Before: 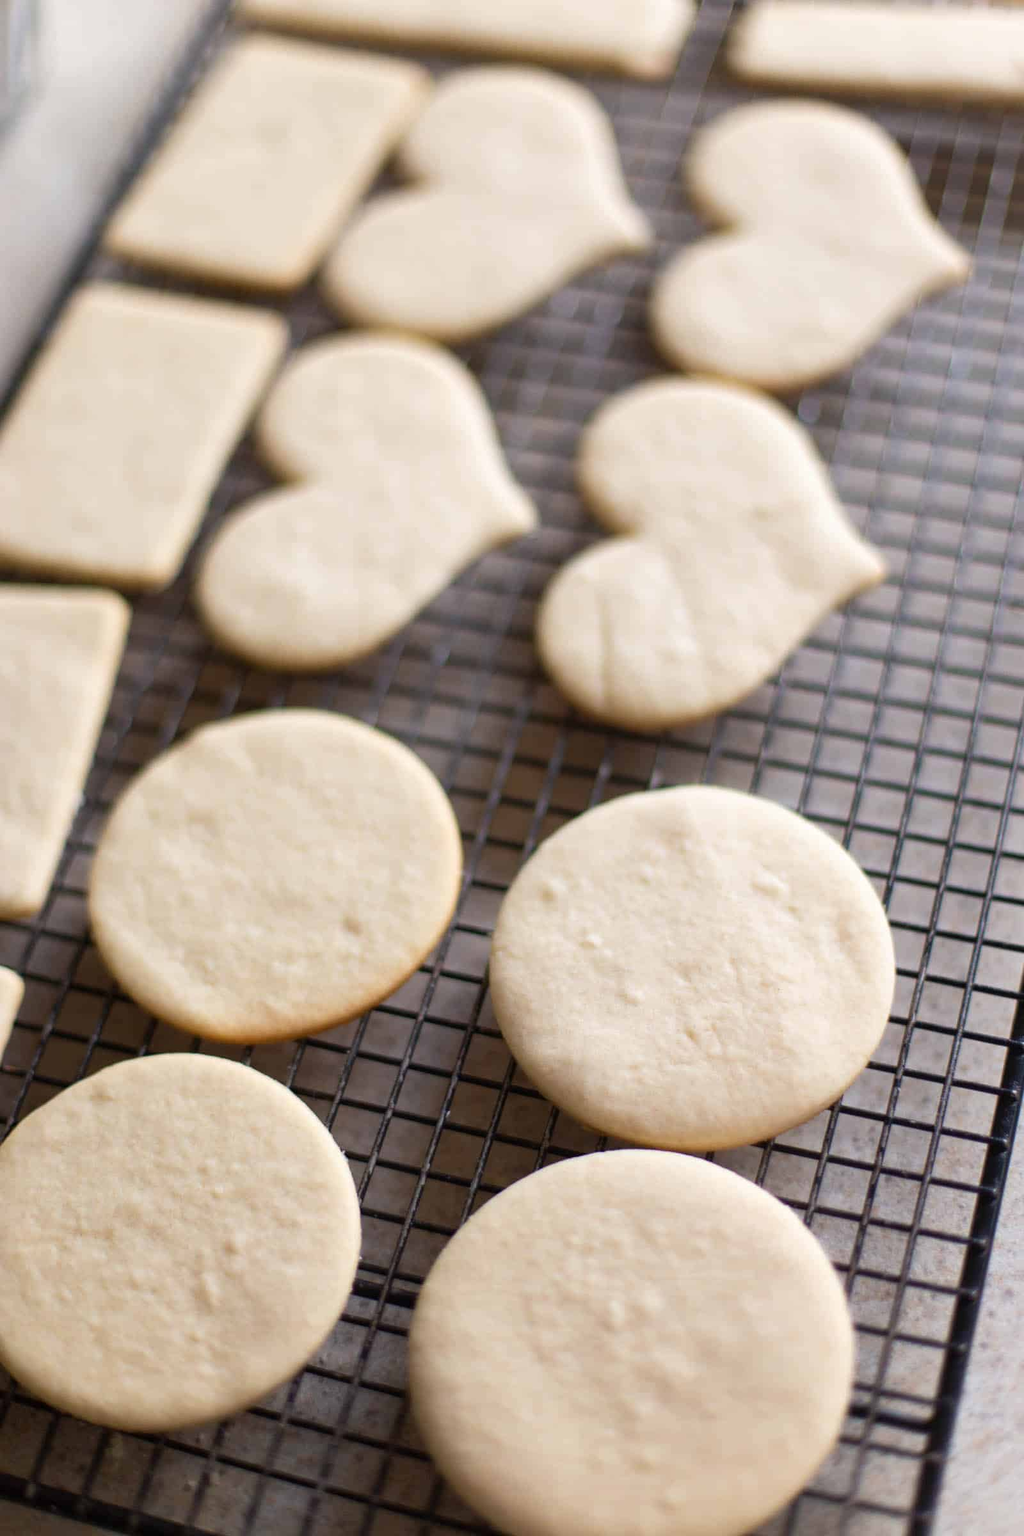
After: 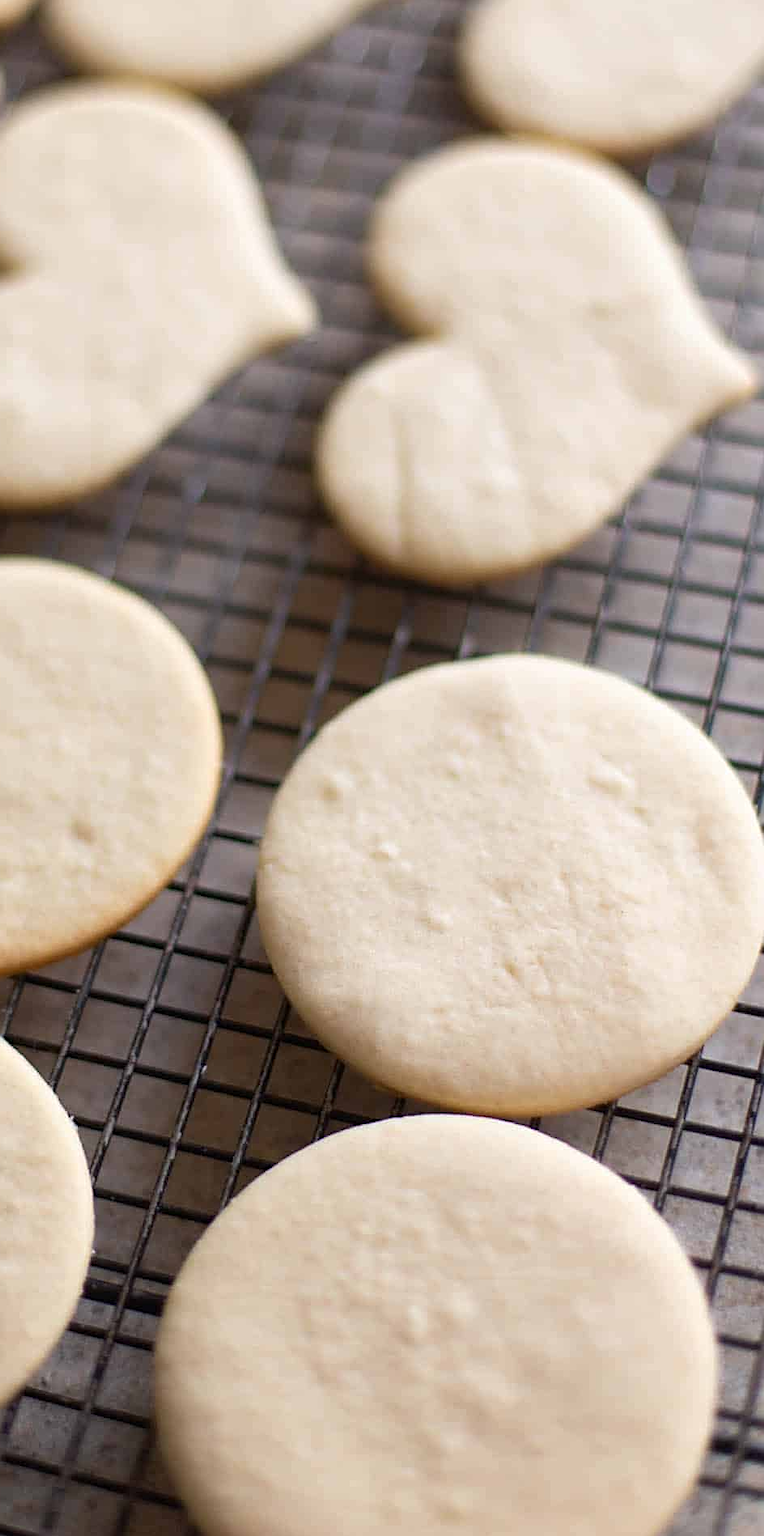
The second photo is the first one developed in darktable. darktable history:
sharpen: on, module defaults
crop and rotate: left 28.103%, top 17.477%, right 12.774%, bottom 3.436%
